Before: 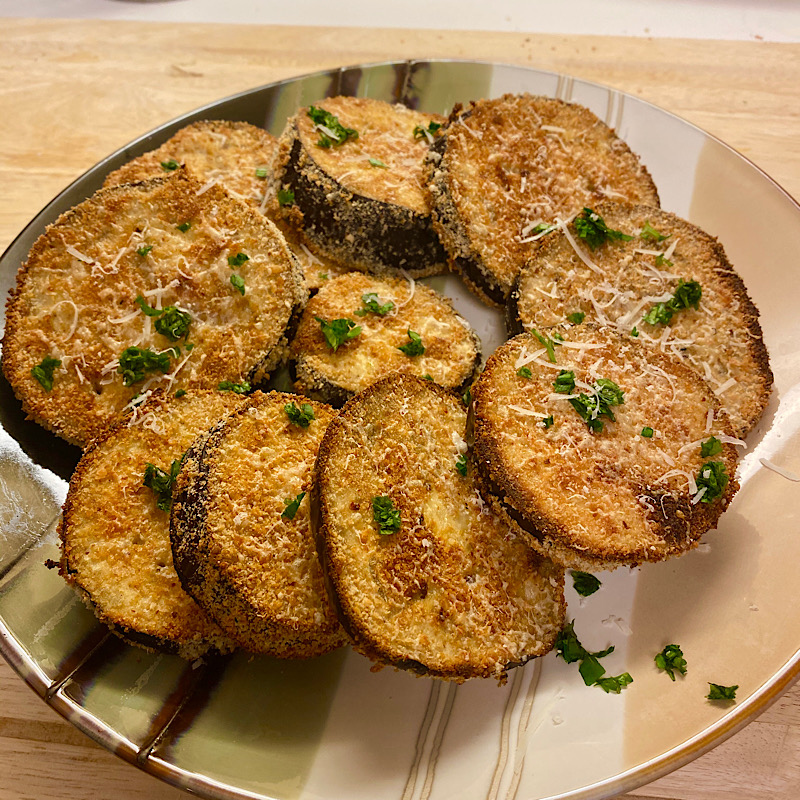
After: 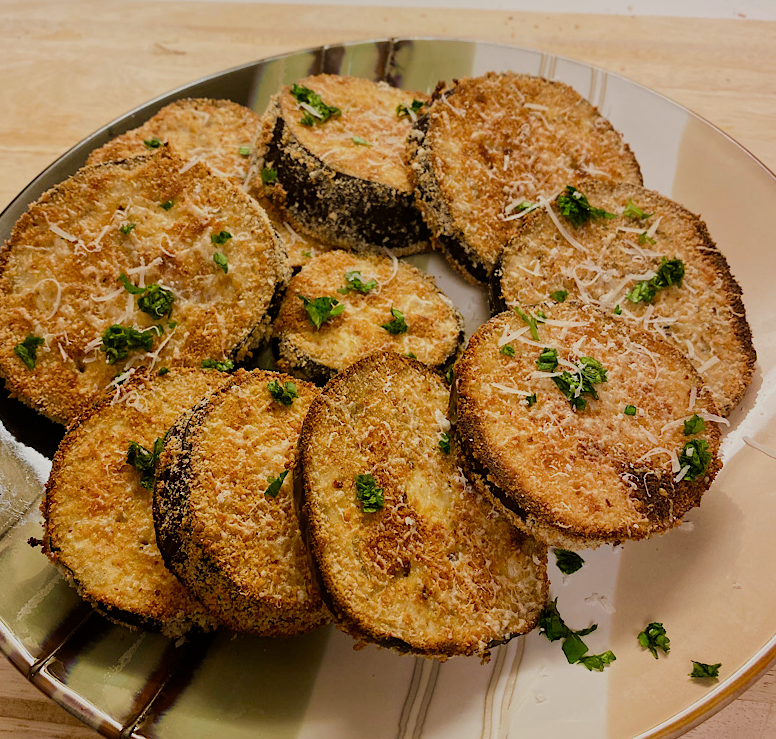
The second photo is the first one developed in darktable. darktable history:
crop: left 2.164%, top 2.761%, right 0.804%, bottom 4.829%
filmic rgb: black relative exposure -7.65 EV, white relative exposure 4.56 EV, hardness 3.61
